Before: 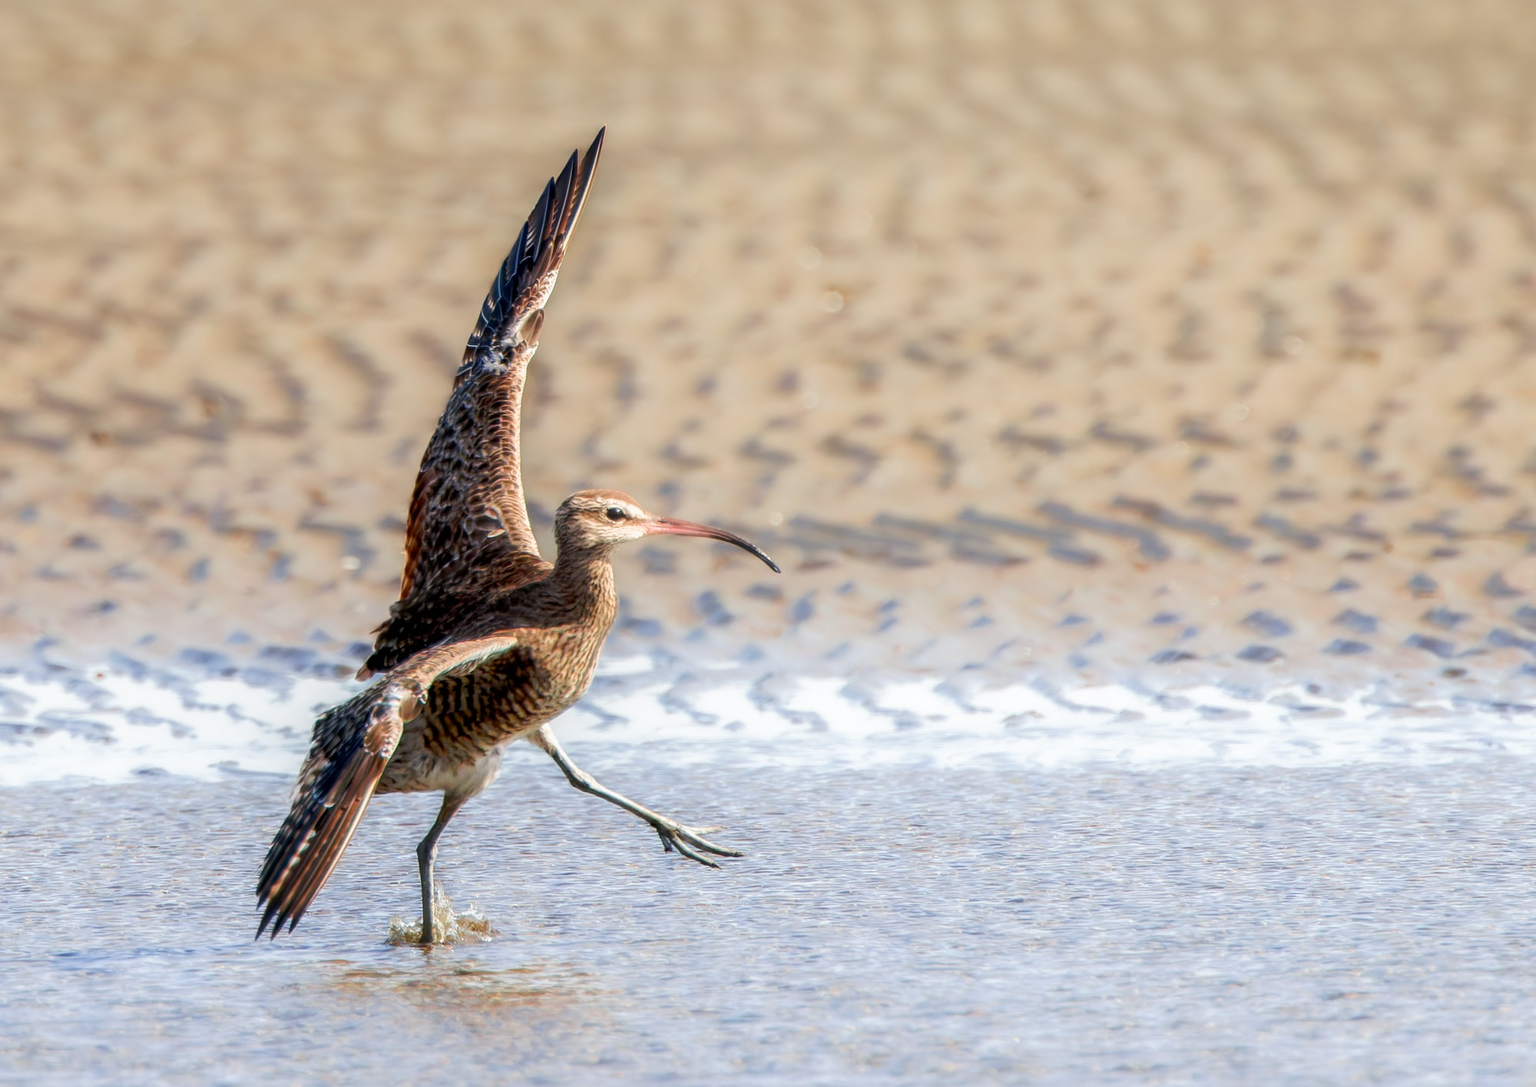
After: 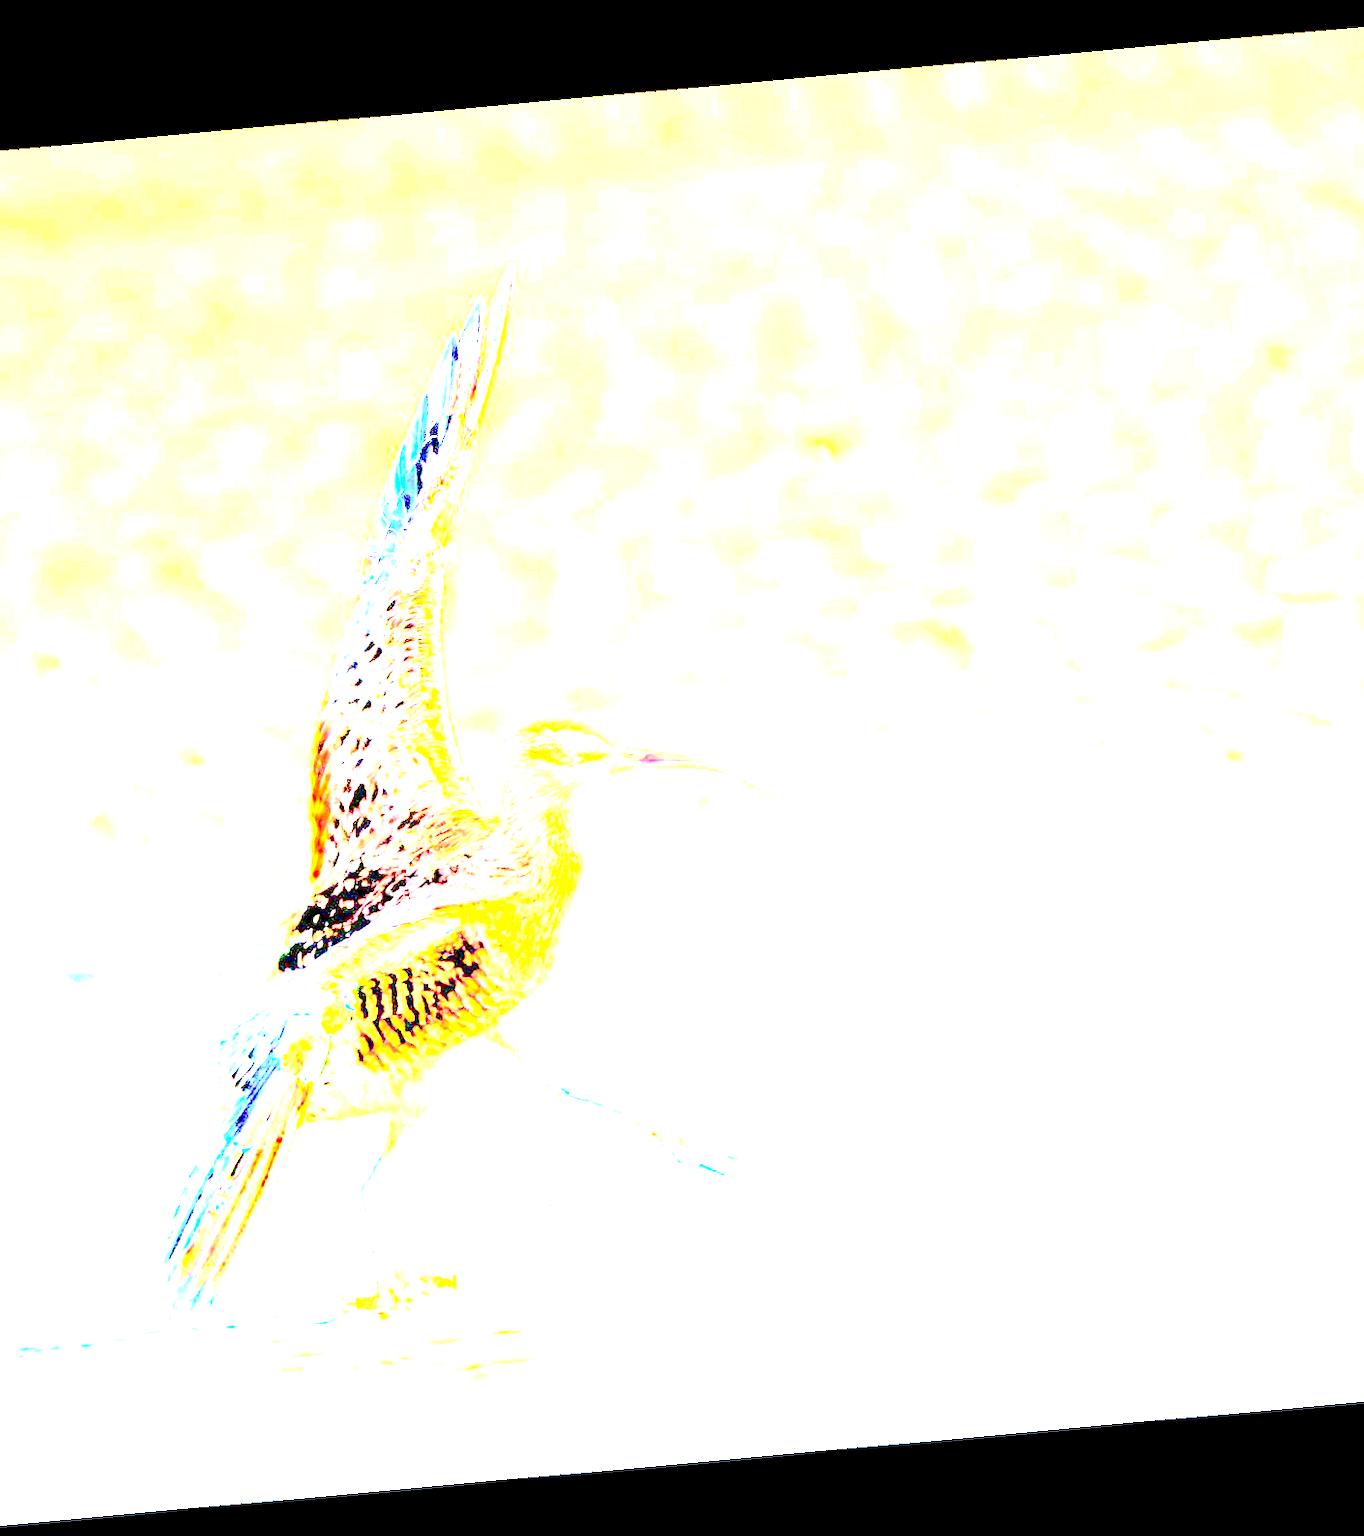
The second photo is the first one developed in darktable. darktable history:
crop and rotate: left 12.648%, right 20.685%
exposure: exposure 8 EV, compensate highlight preservation false
contrast brightness saturation: contrast 0.5, saturation -0.1
grain: coarseness 0.09 ISO, strength 40%
rotate and perspective: rotation -5.2°, automatic cropping off
